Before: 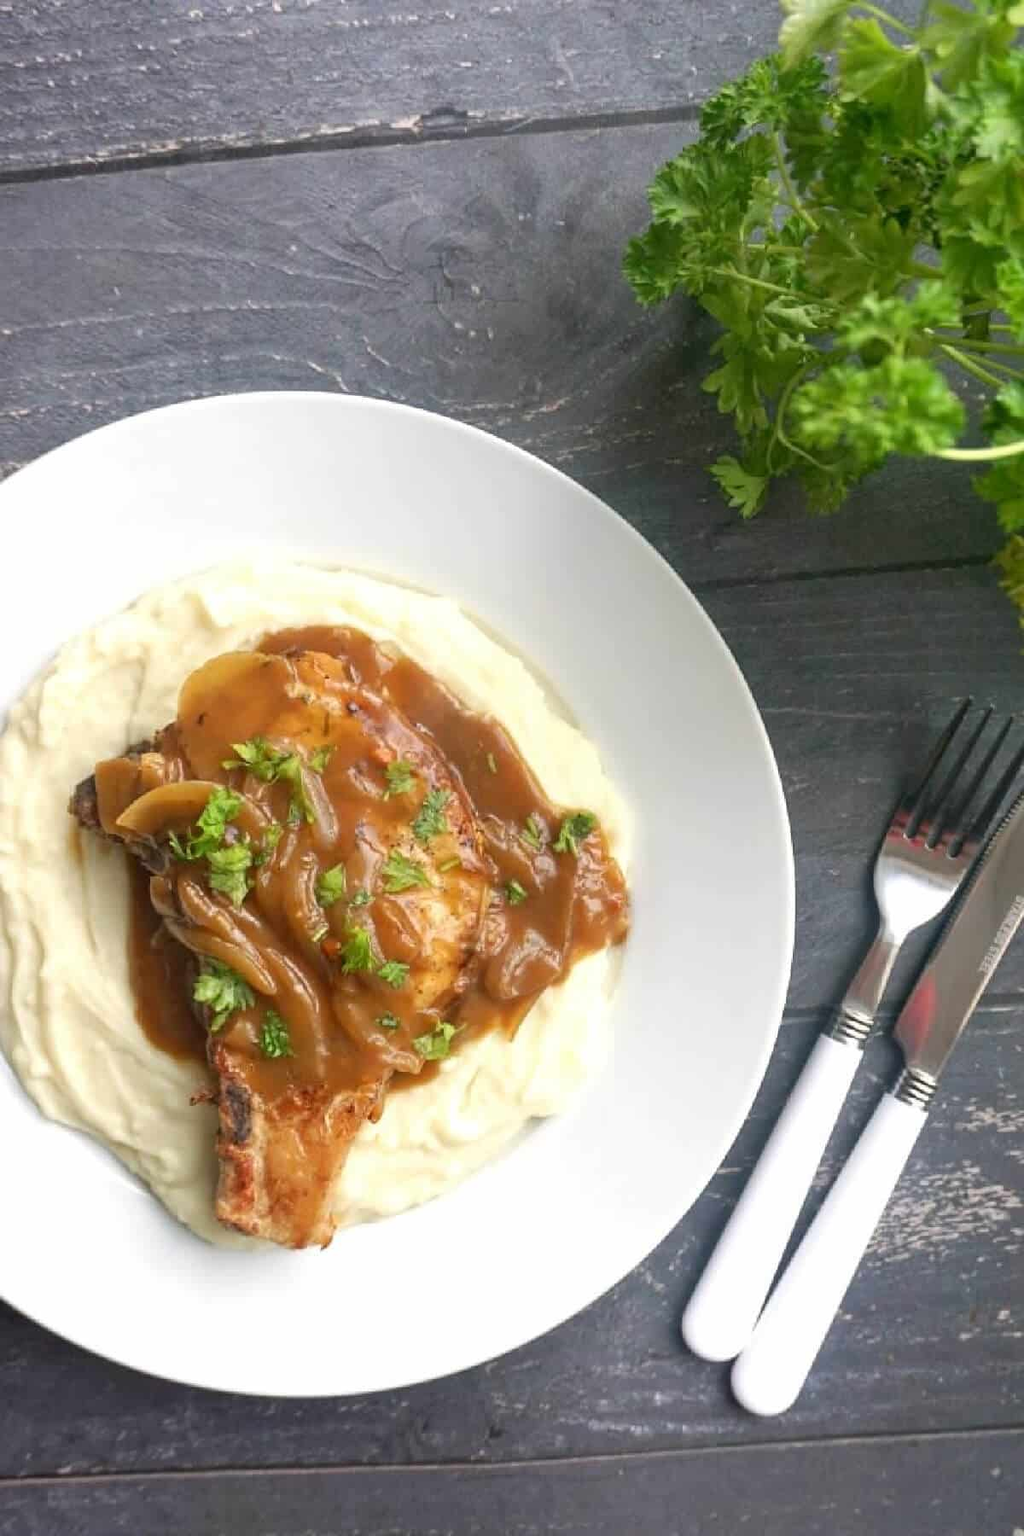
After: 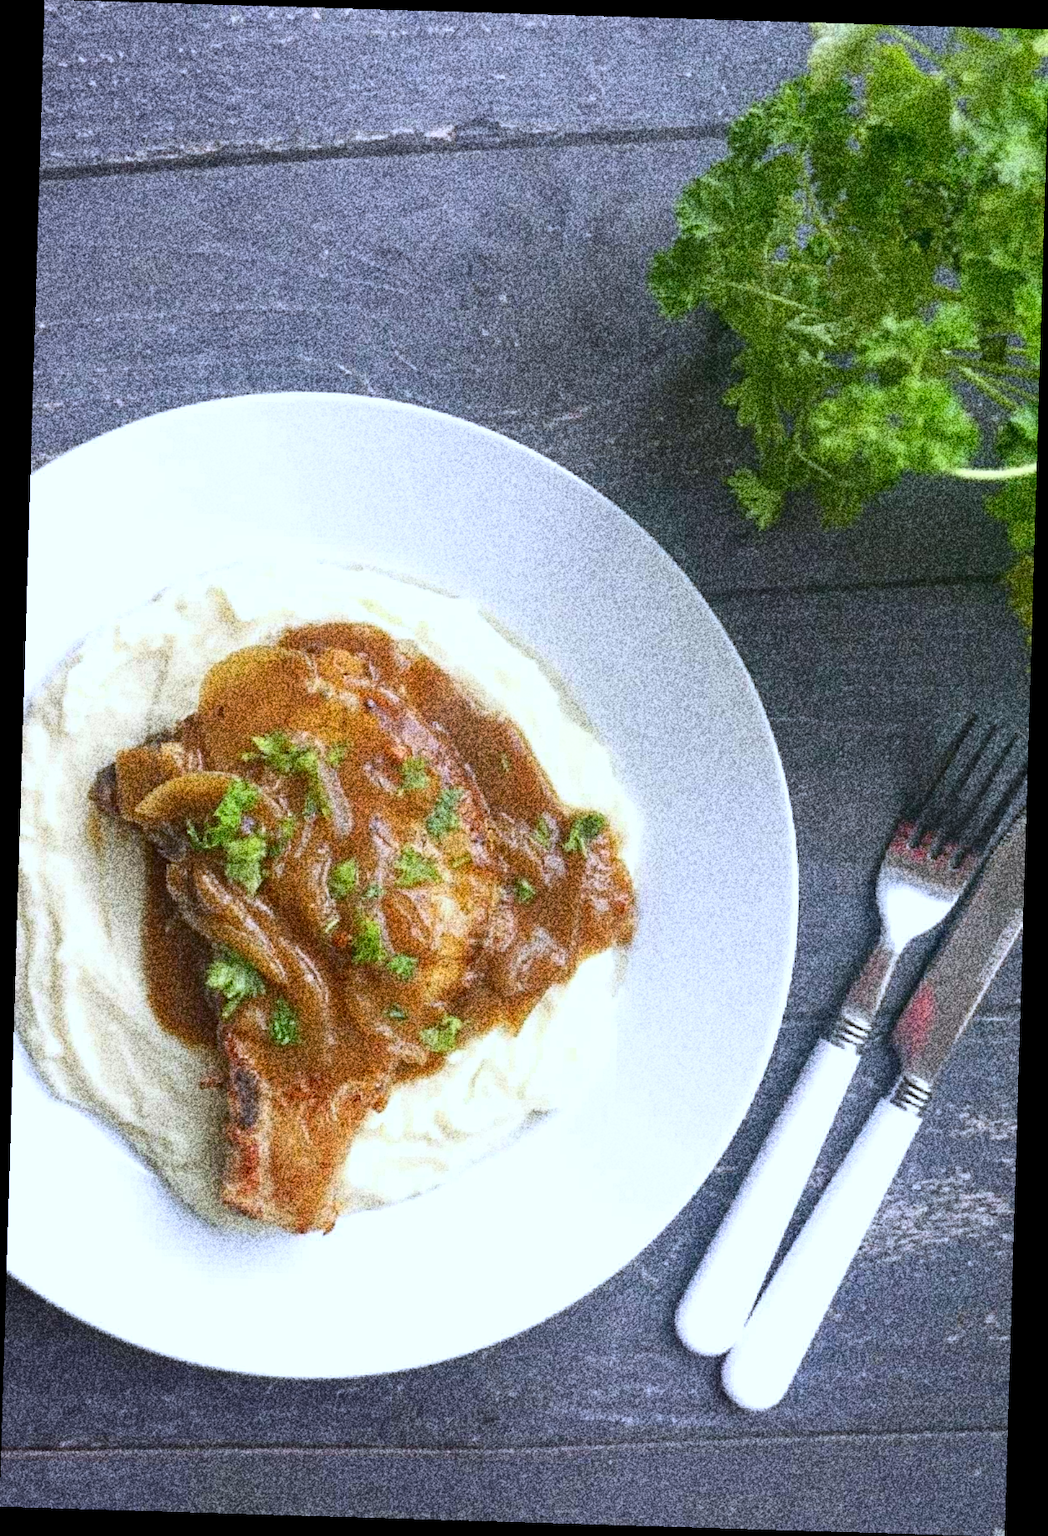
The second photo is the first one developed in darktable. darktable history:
rotate and perspective: rotation 1.72°, automatic cropping off
white balance: red 0.948, green 1.02, blue 1.176
grain: coarseness 30.02 ISO, strength 100%
